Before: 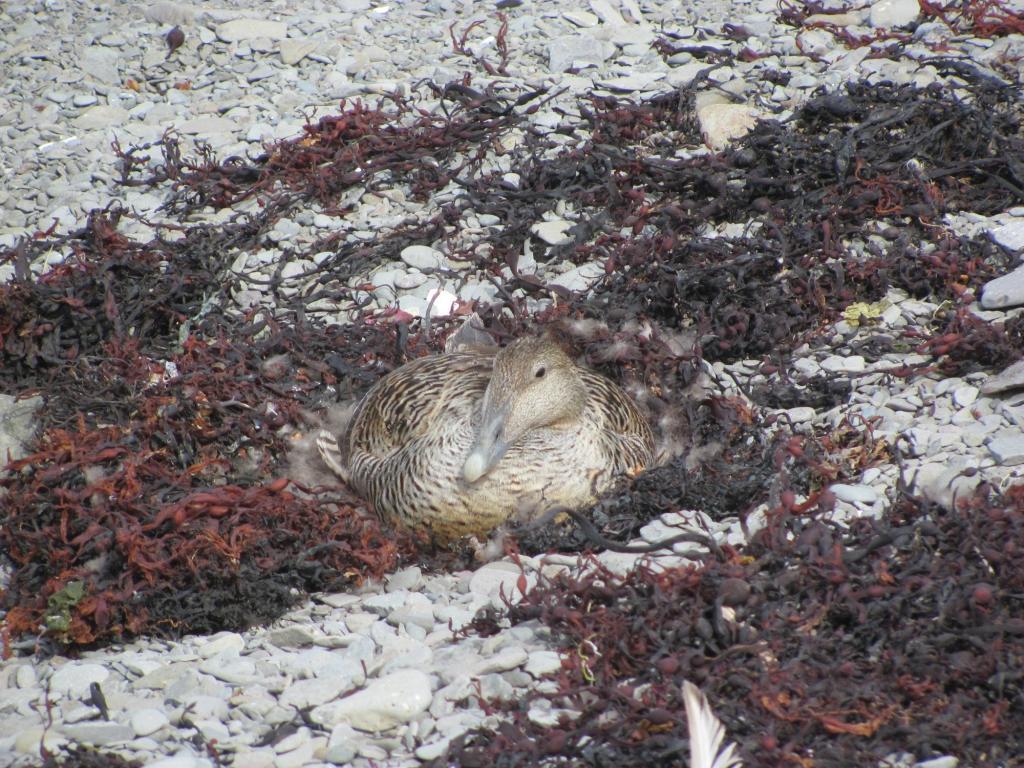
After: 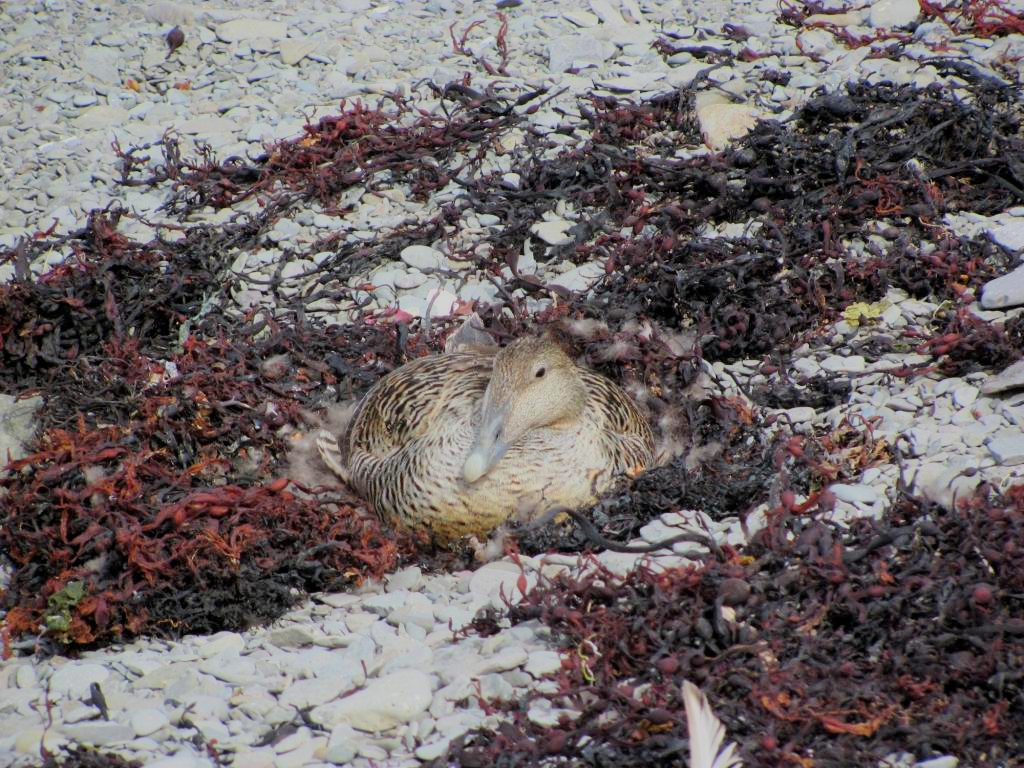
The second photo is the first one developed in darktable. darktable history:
exposure: black level correction 0.004, exposure 0.014 EV, compensate highlight preservation false
filmic rgb: black relative exposure -7.15 EV, white relative exposure 5.36 EV, hardness 3.02, color science v6 (2022)
contrast brightness saturation: contrast 0.09, saturation 0.28
